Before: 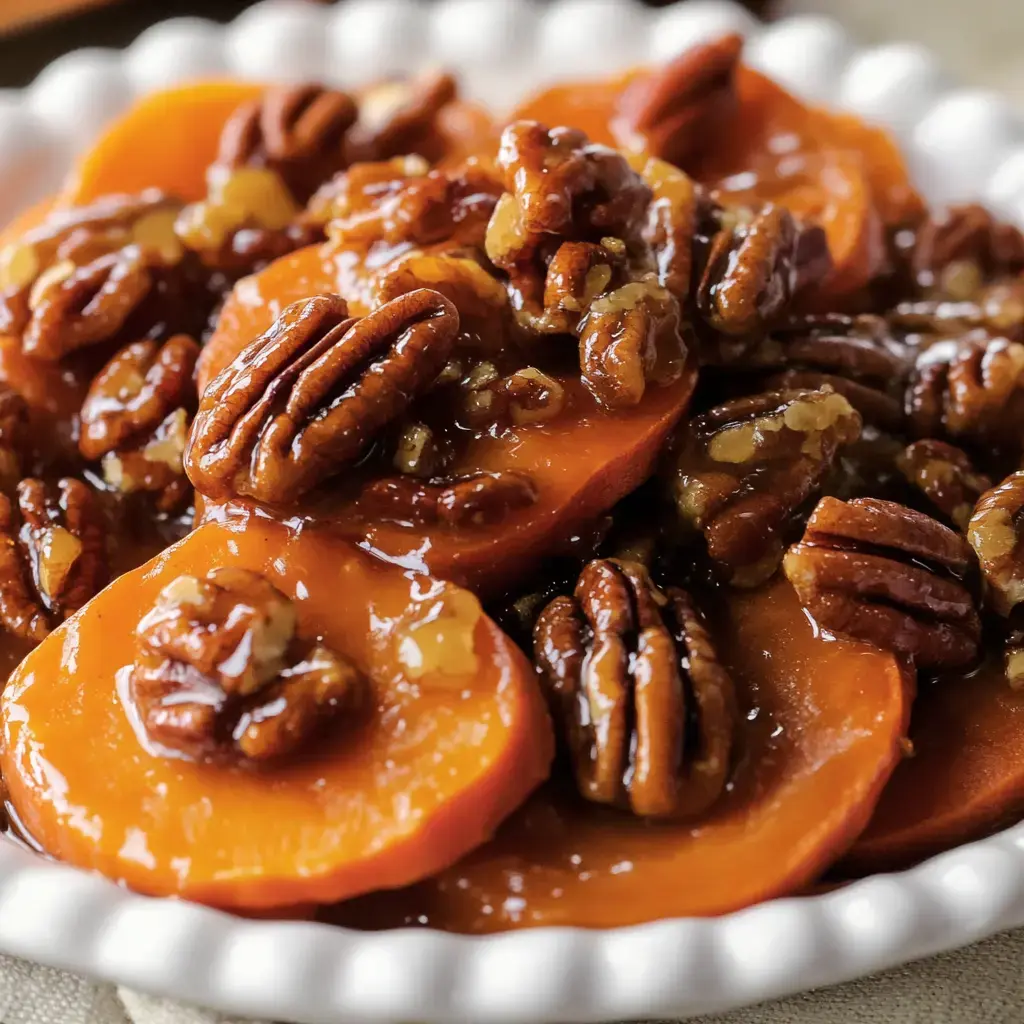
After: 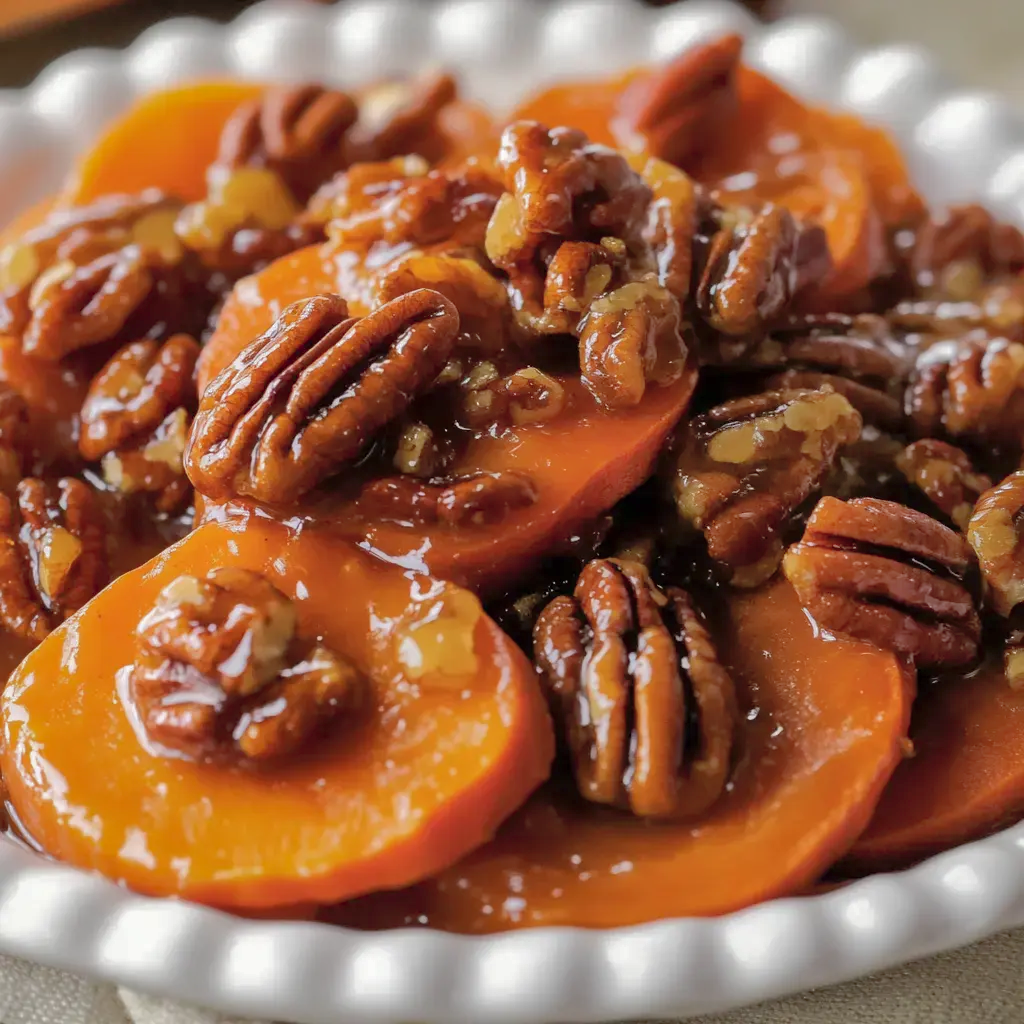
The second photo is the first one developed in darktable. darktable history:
shadows and highlights: shadows 60.68, highlights -59.95, highlights color adjustment 0.191%
